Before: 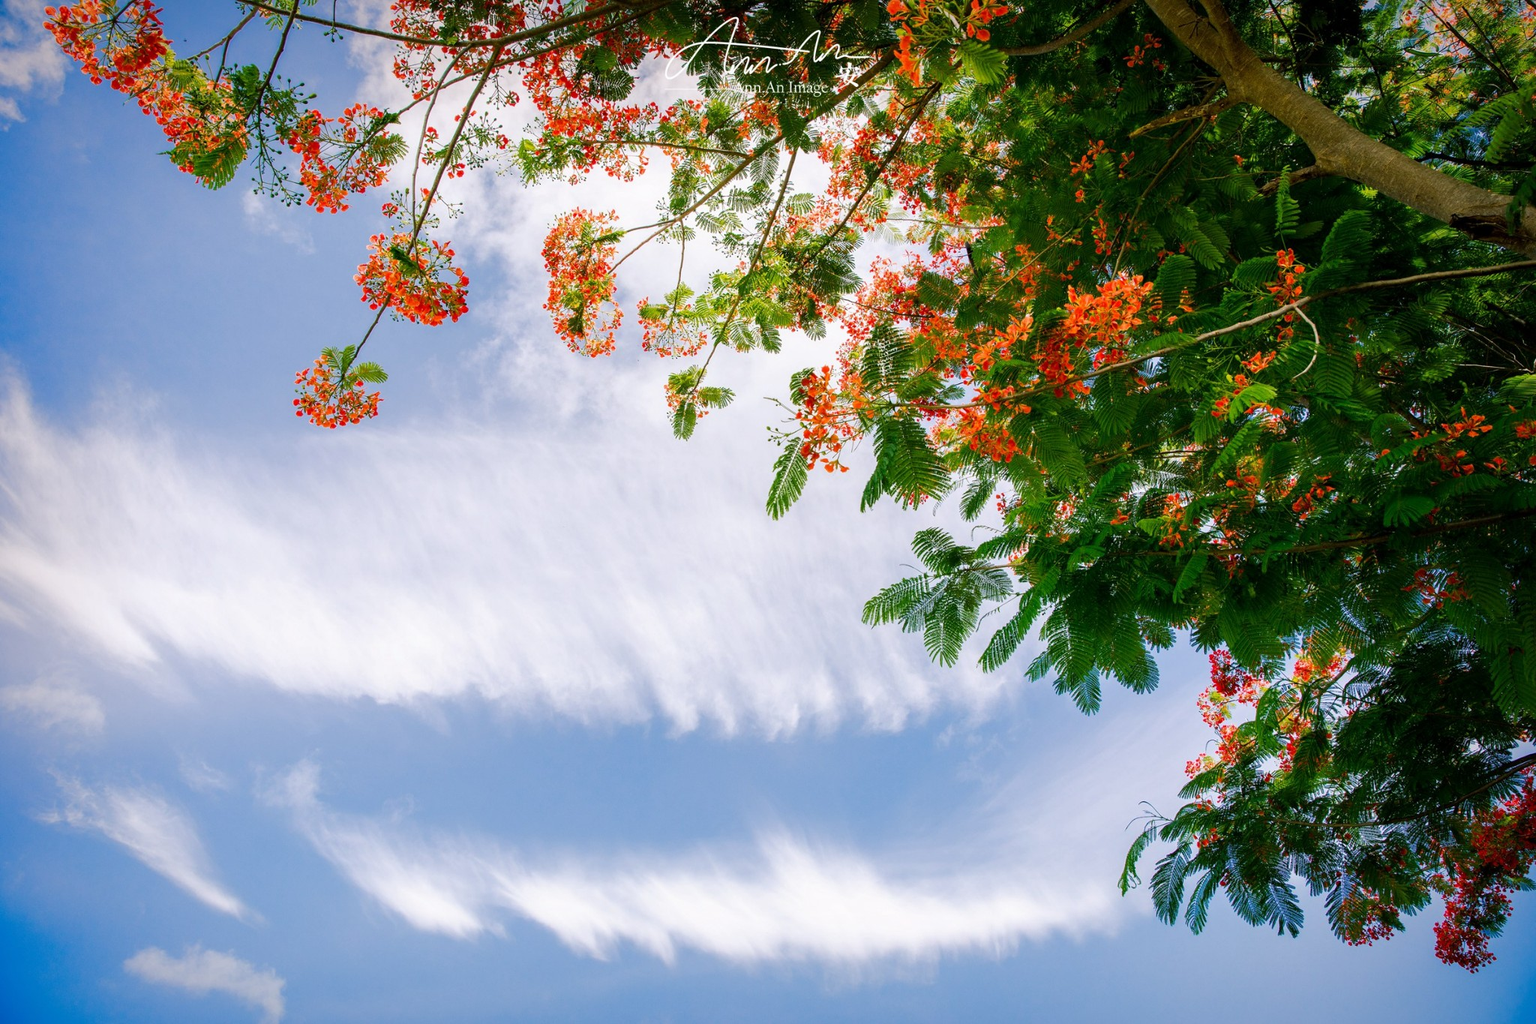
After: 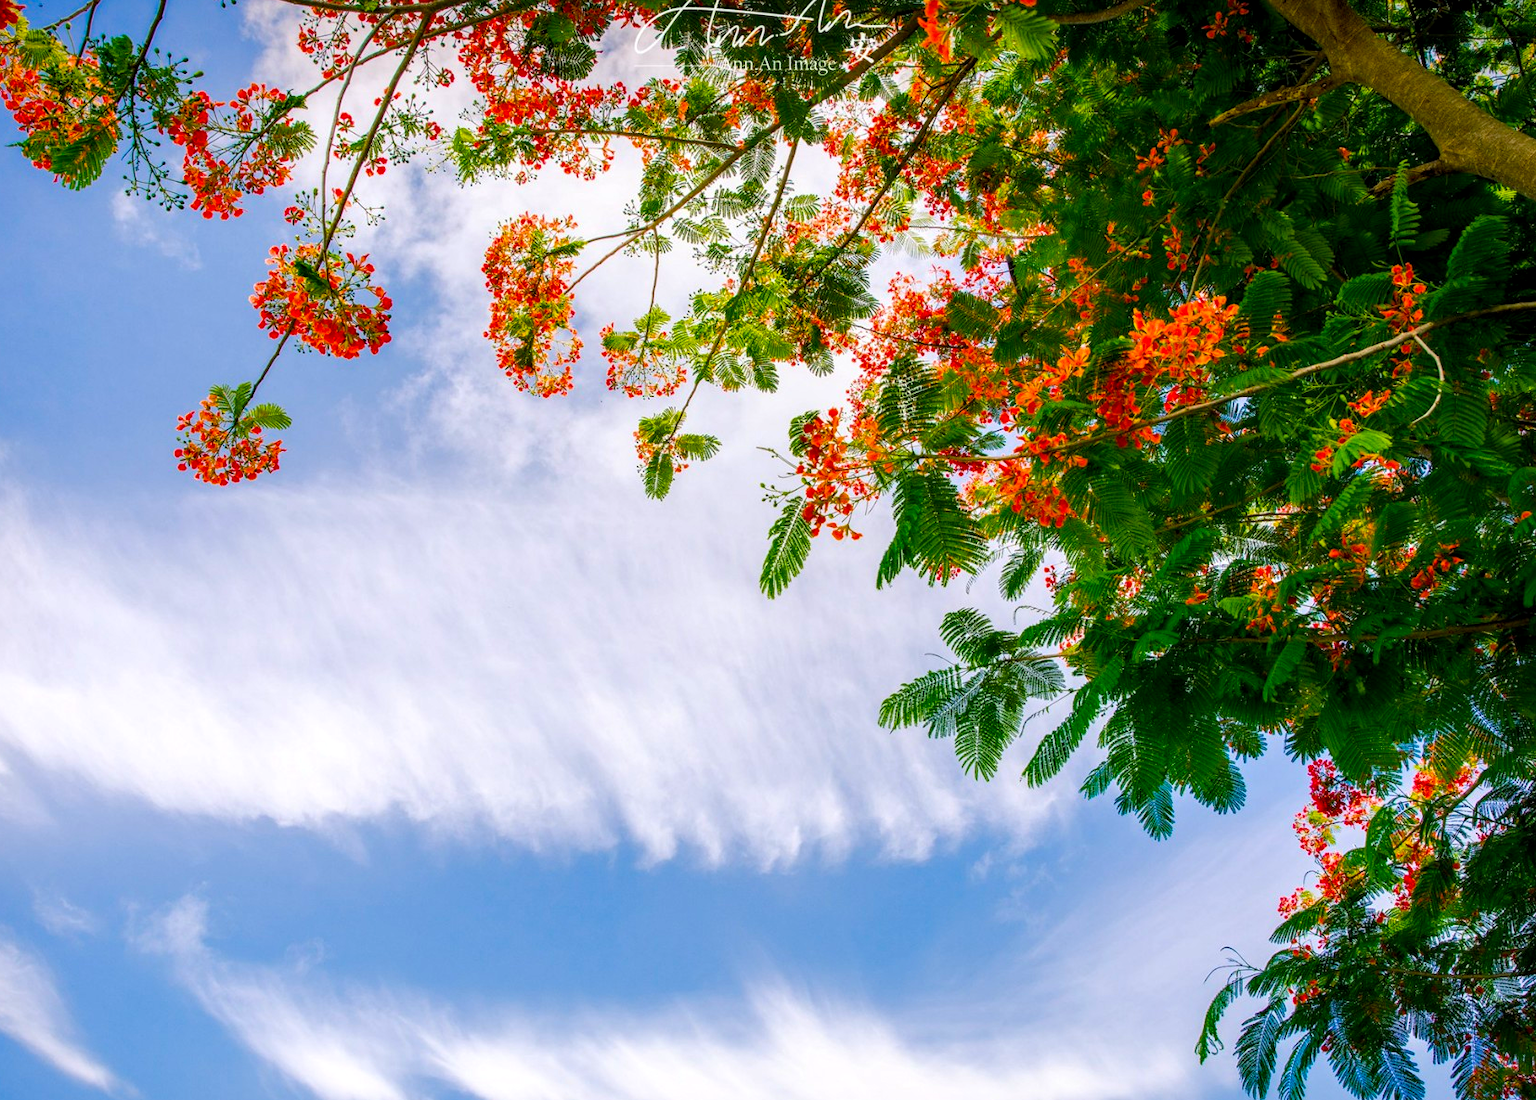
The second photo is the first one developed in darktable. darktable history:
crop: left 9.954%, top 3.582%, right 9.211%, bottom 9.483%
local contrast: on, module defaults
color balance rgb: perceptual saturation grading › global saturation 19.666%, global vibrance 20%
contrast brightness saturation: saturation 0.124
